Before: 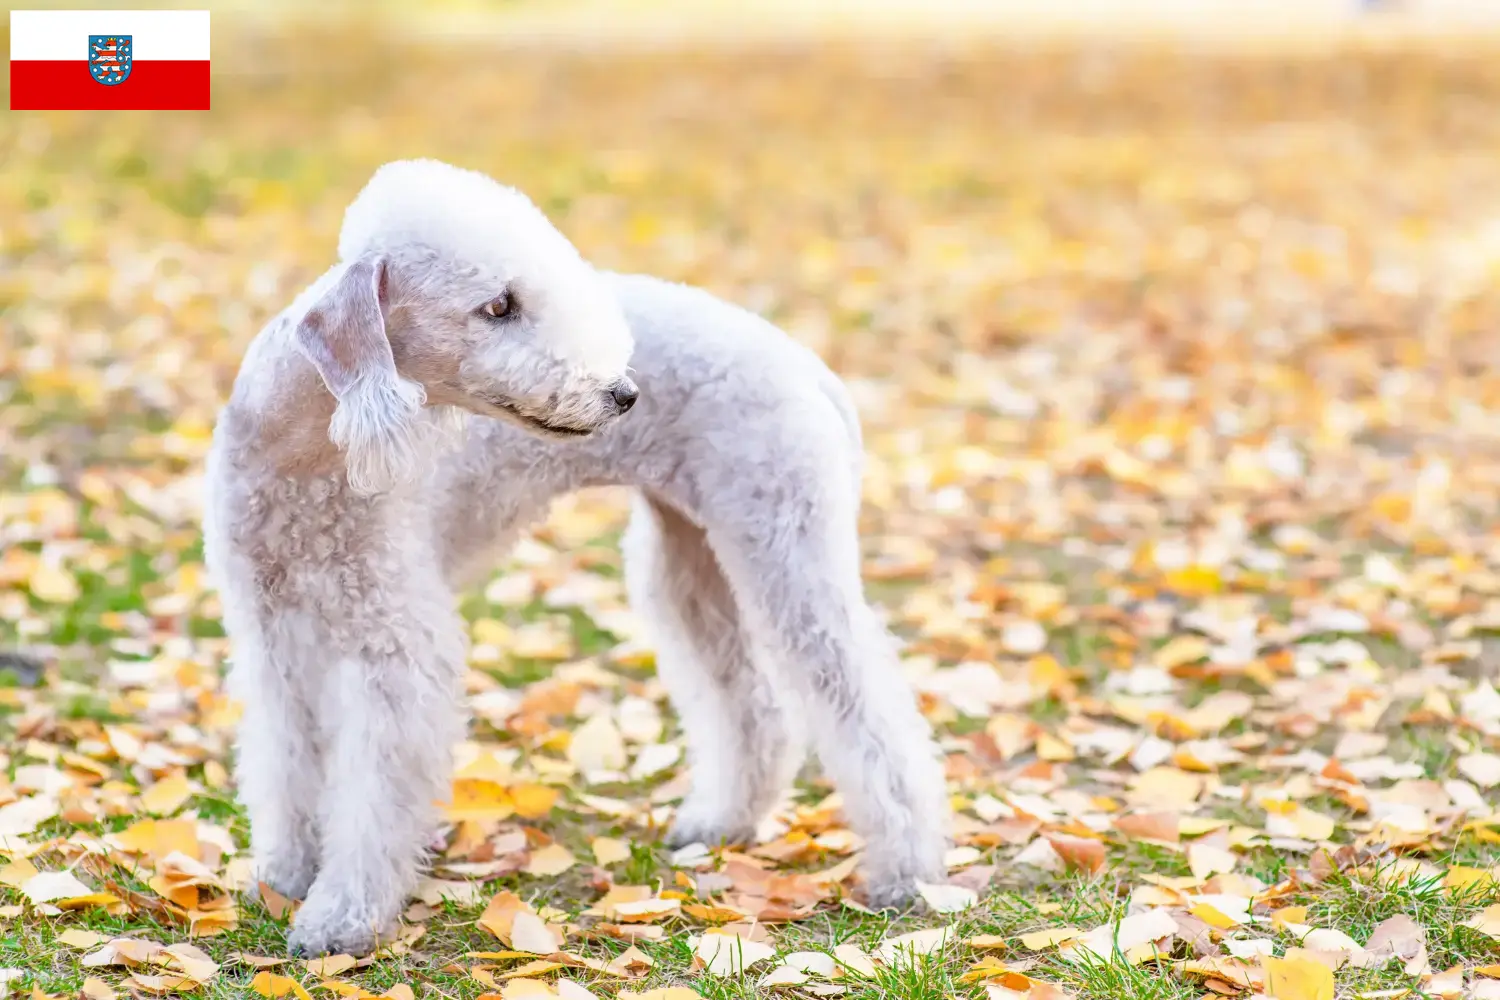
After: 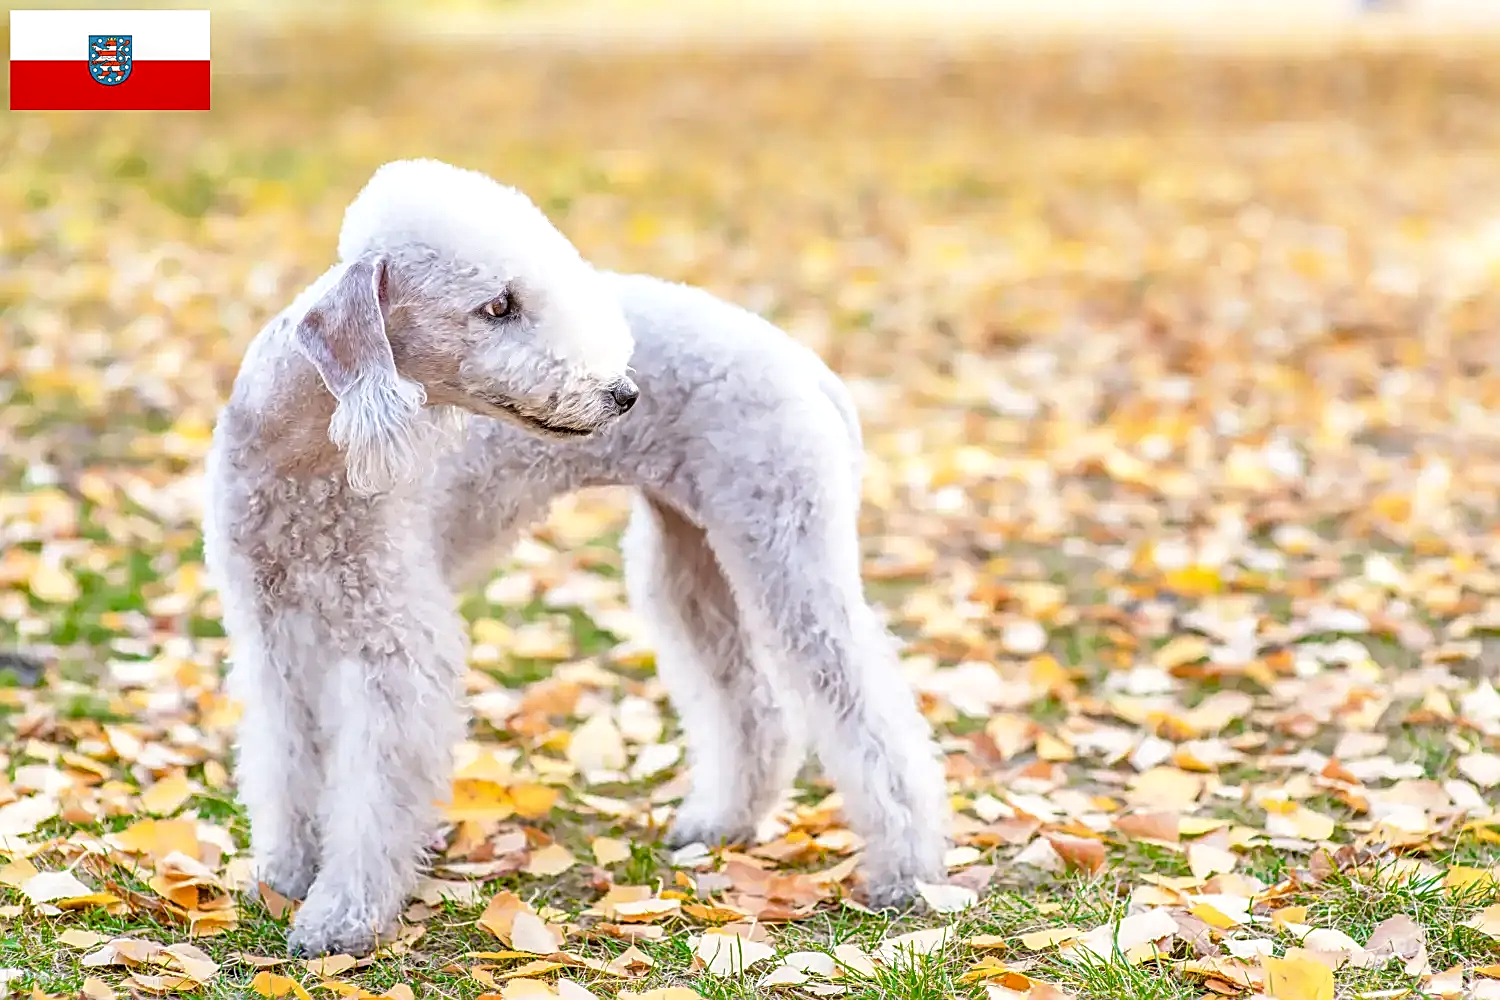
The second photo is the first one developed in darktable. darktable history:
sharpen: amount 0.75
local contrast: on, module defaults
